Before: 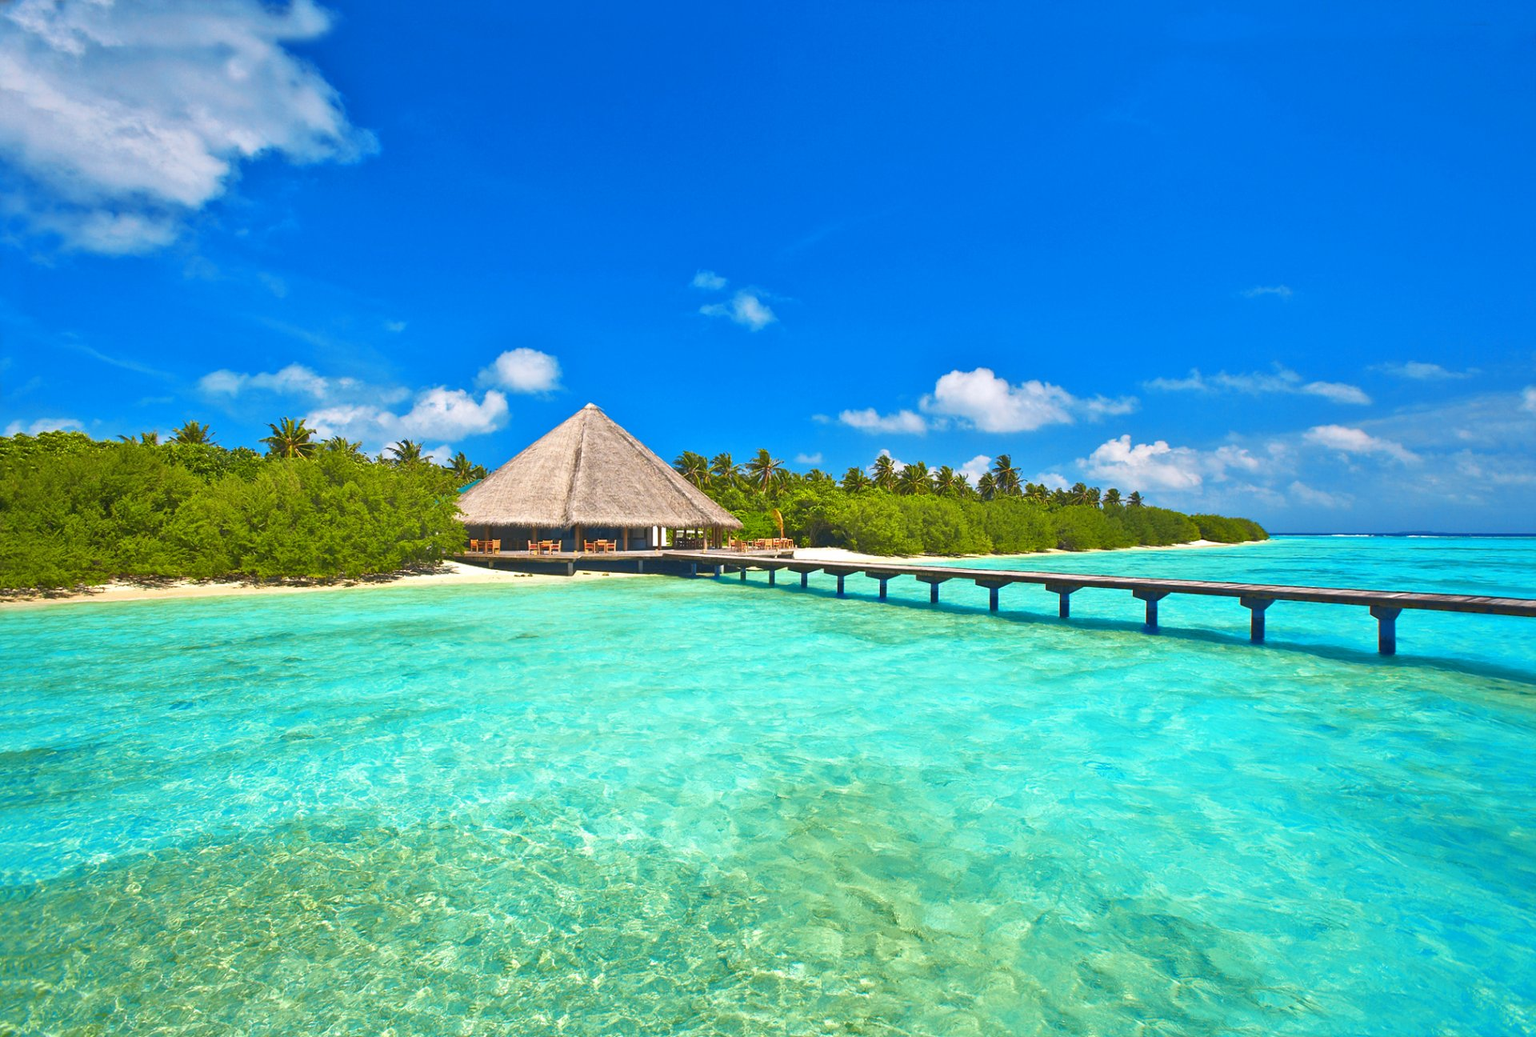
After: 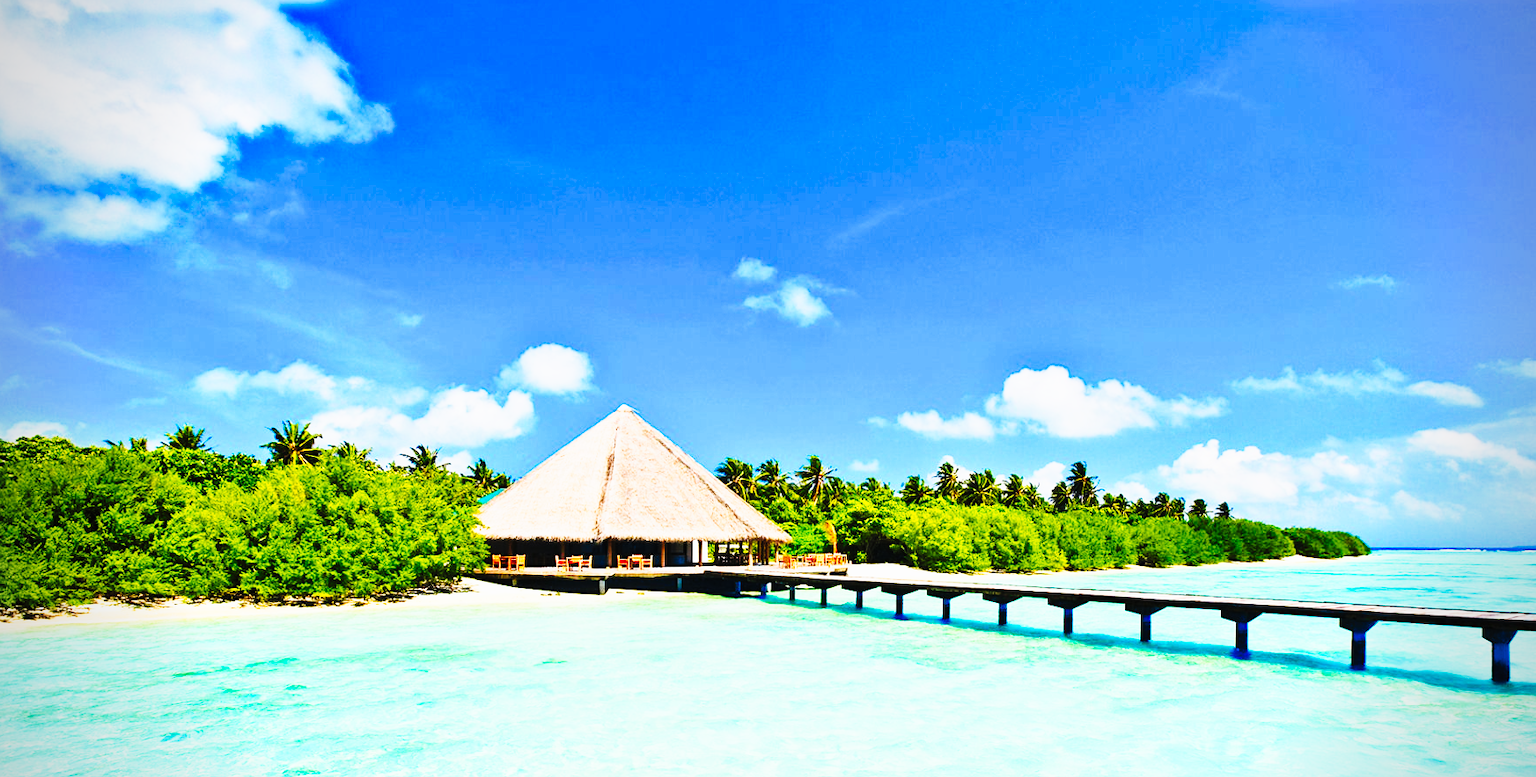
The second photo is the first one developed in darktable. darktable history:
levels: levels [0, 0.478, 1]
filmic rgb: black relative exposure -5.15 EV, white relative exposure 3.96 EV, hardness 2.89, contrast 1.296
exposure: black level correction 0.005, exposure 0.41 EV, compensate highlight preservation false
tone curve: curves: ch0 [(0, 0) (0.003, 0.005) (0.011, 0.008) (0.025, 0.01) (0.044, 0.014) (0.069, 0.017) (0.1, 0.022) (0.136, 0.028) (0.177, 0.037) (0.224, 0.049) (0.277, 0.091) (0.335, 0.168) (0.399, 0.292) (0.468, 0.463) (0.543, 0.637) (0.623, 0.792) (0.709, 0.903) (0.801, 0.963) (0.898, 0.985) (1, 1)], preserve colors none
tone equalizer: on, module defaults
crop: left 1.517%, top 3.45%, right 7.57%, bottom 28.406%
vignetting: on, module defaults
